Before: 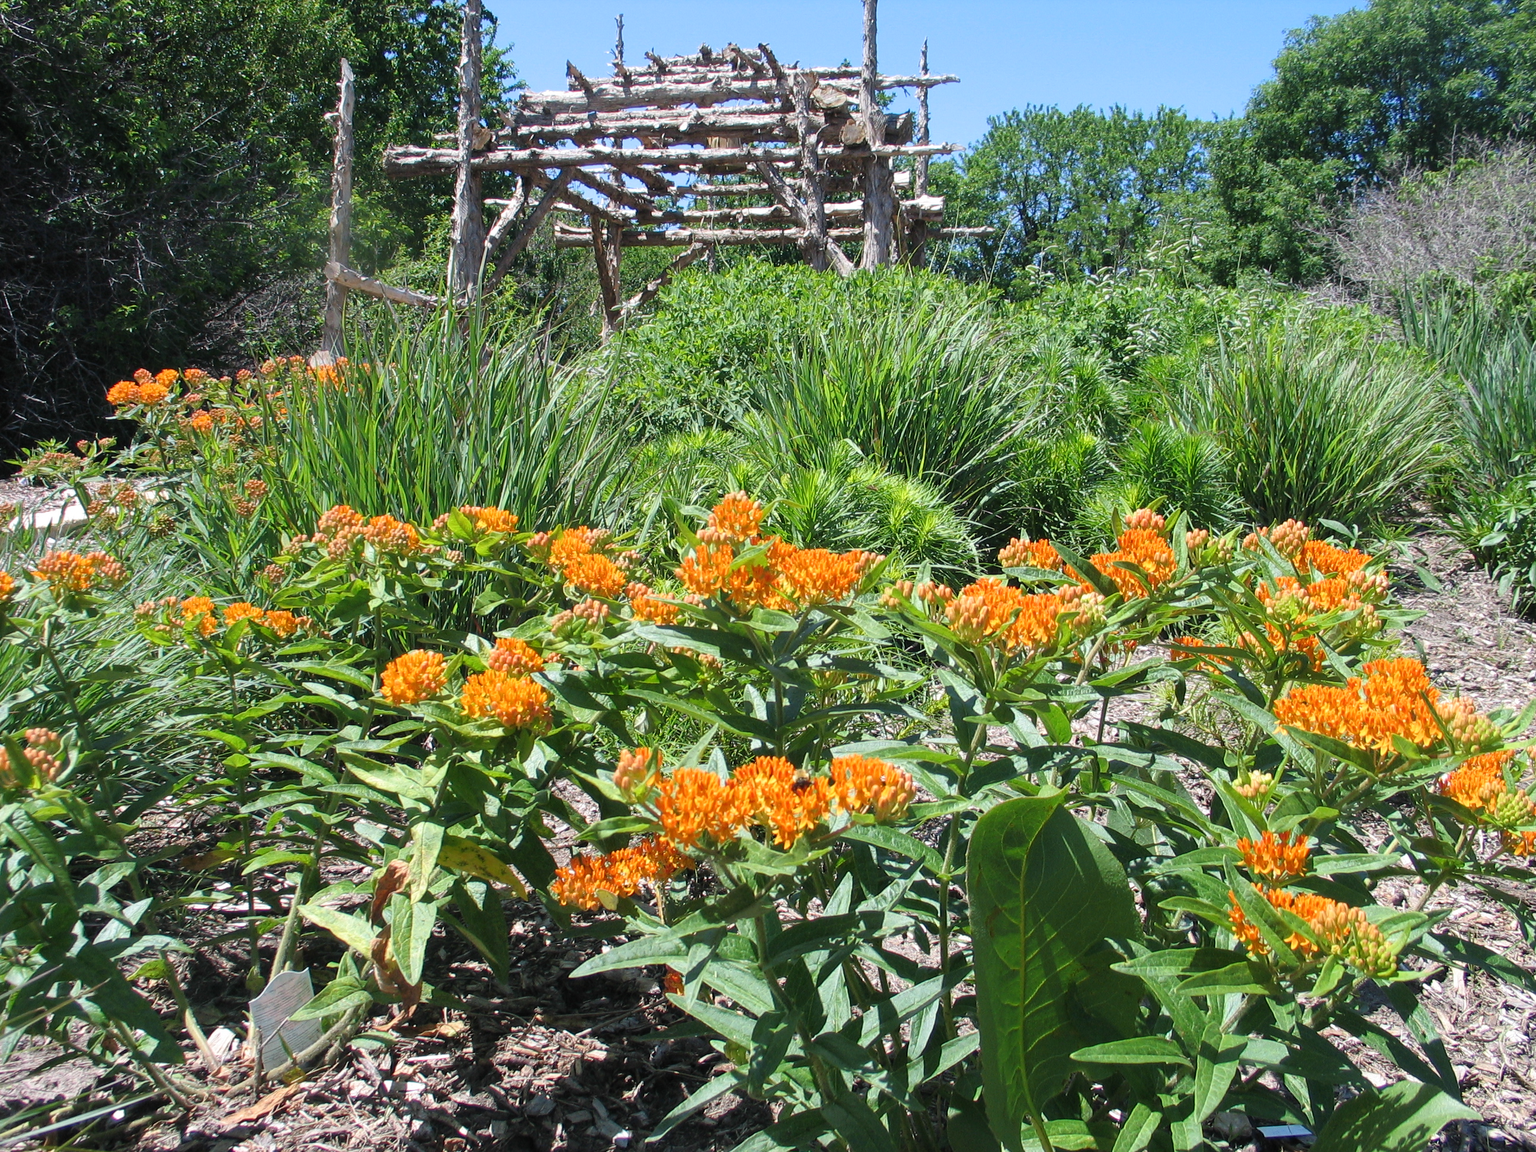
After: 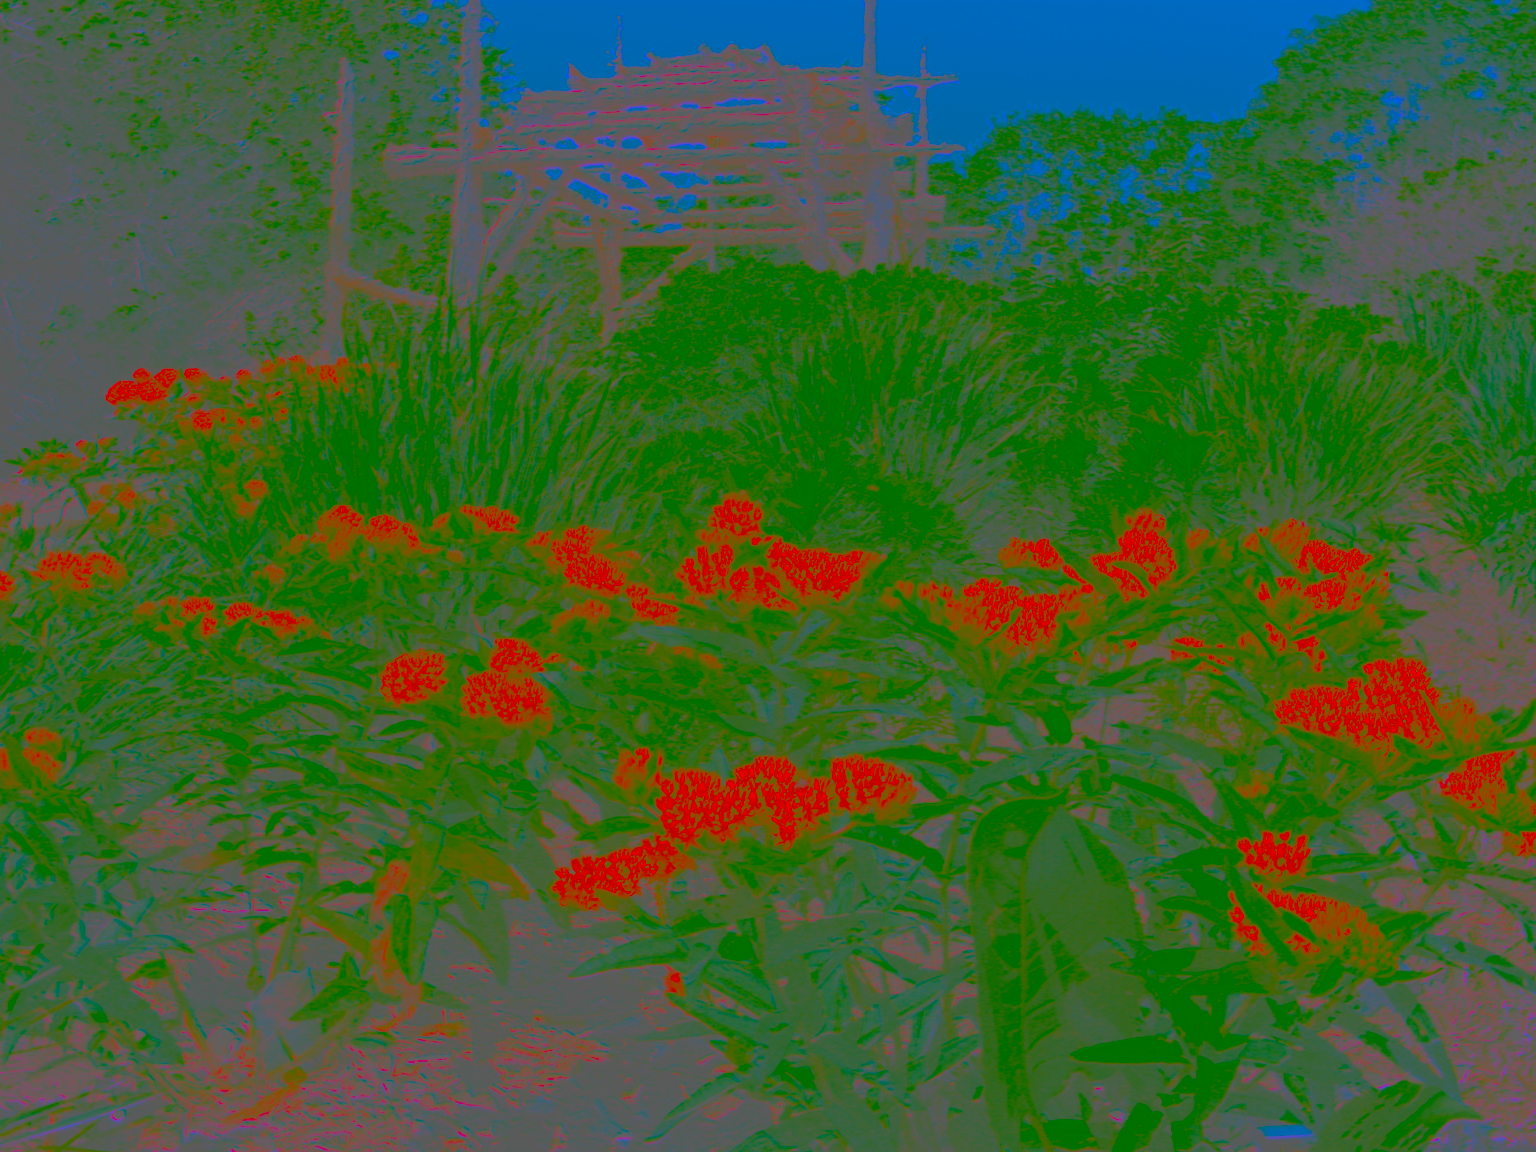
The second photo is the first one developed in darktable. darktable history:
contrast brightness saturation: contrast -0.978, brightness -0.173, saturation 0.762
